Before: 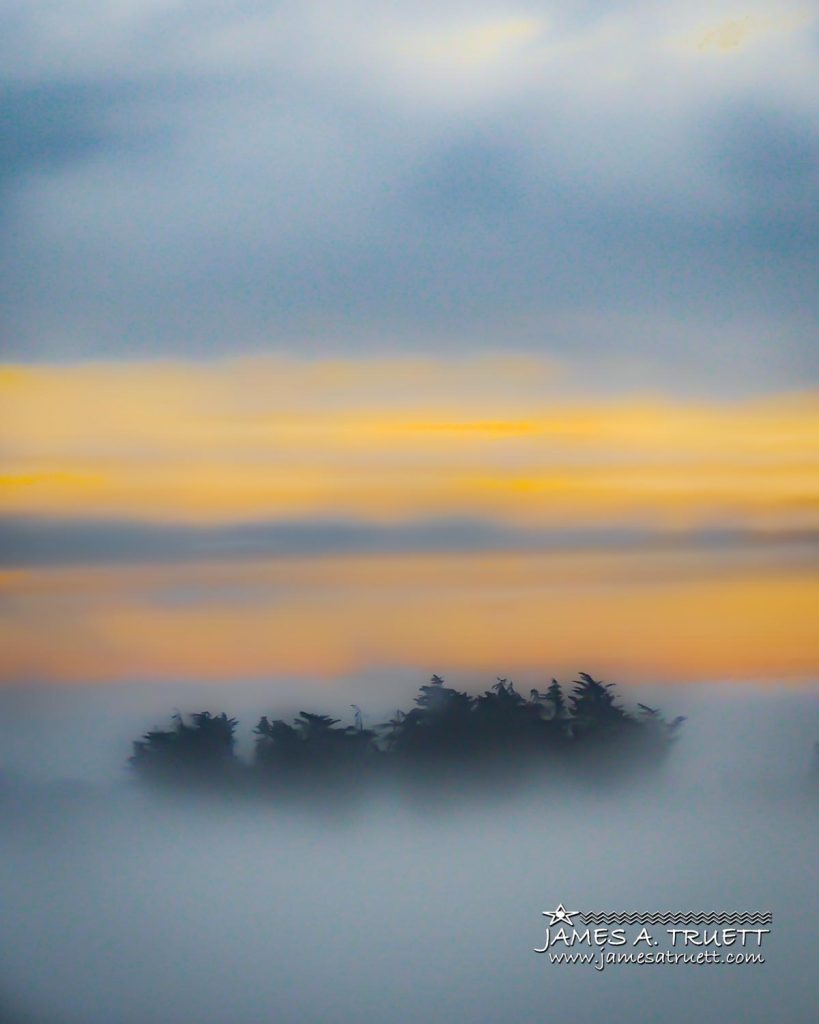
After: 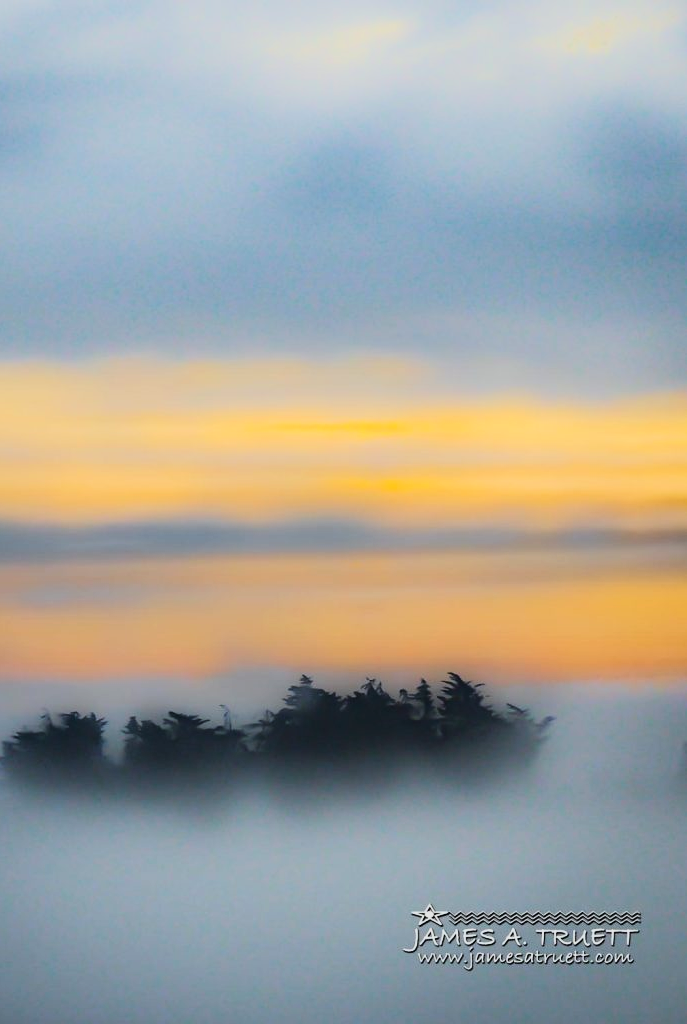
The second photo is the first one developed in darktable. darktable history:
exposure: exposure -2.353 EV, compensate highlight preservation false
crop: left 16.053%
tone curve: curves: ch0 [(0, 0) (0.417, 0.851) (1, 1)]
